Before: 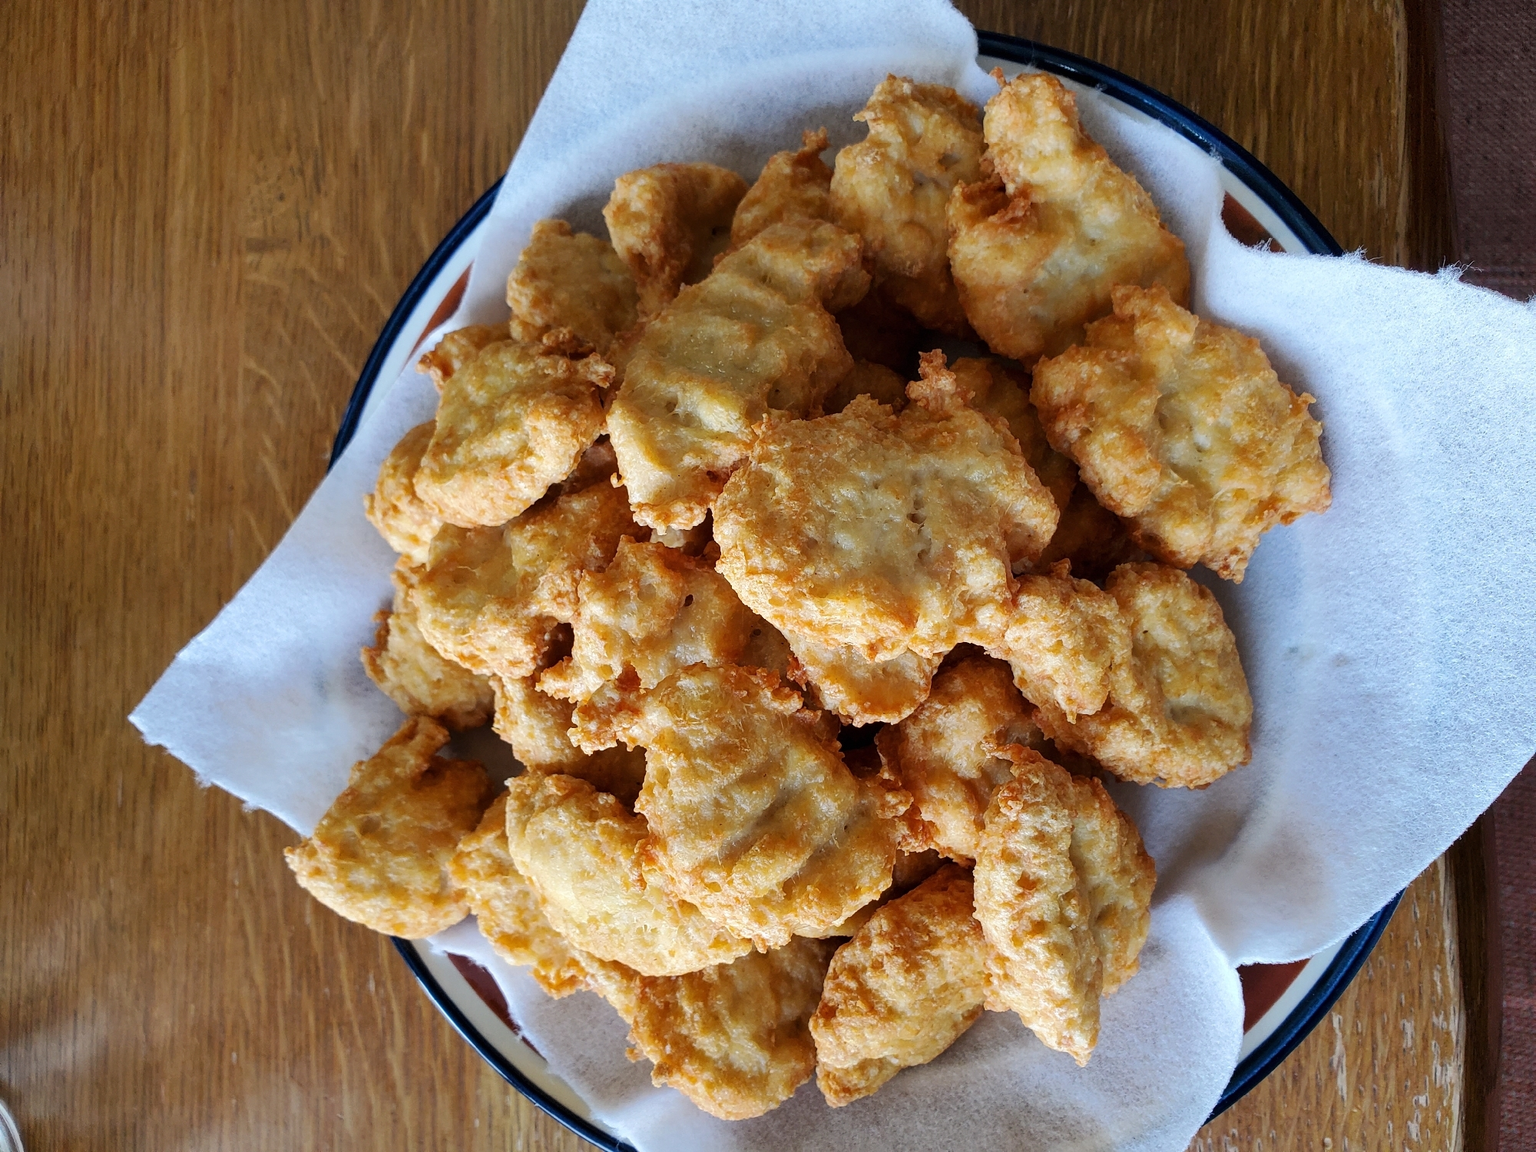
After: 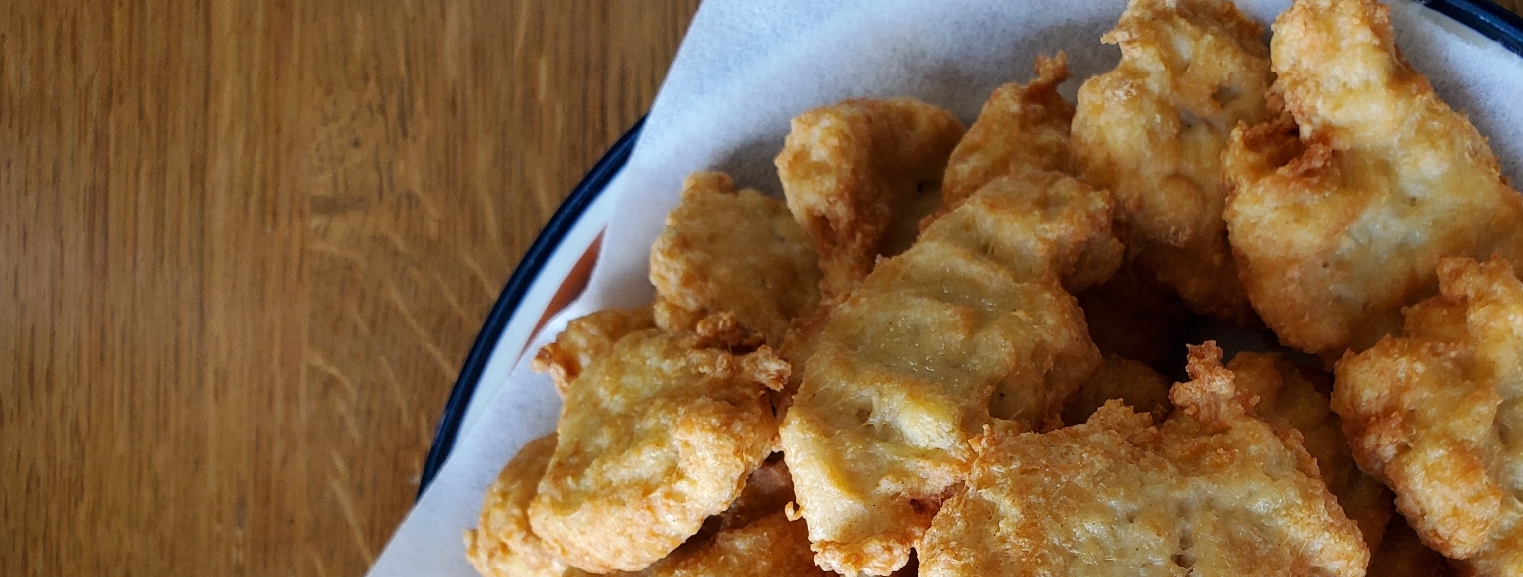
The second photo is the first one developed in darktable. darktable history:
crop: left 0.542%, top 7.65%, right 23.3%, bottom 53.86%
